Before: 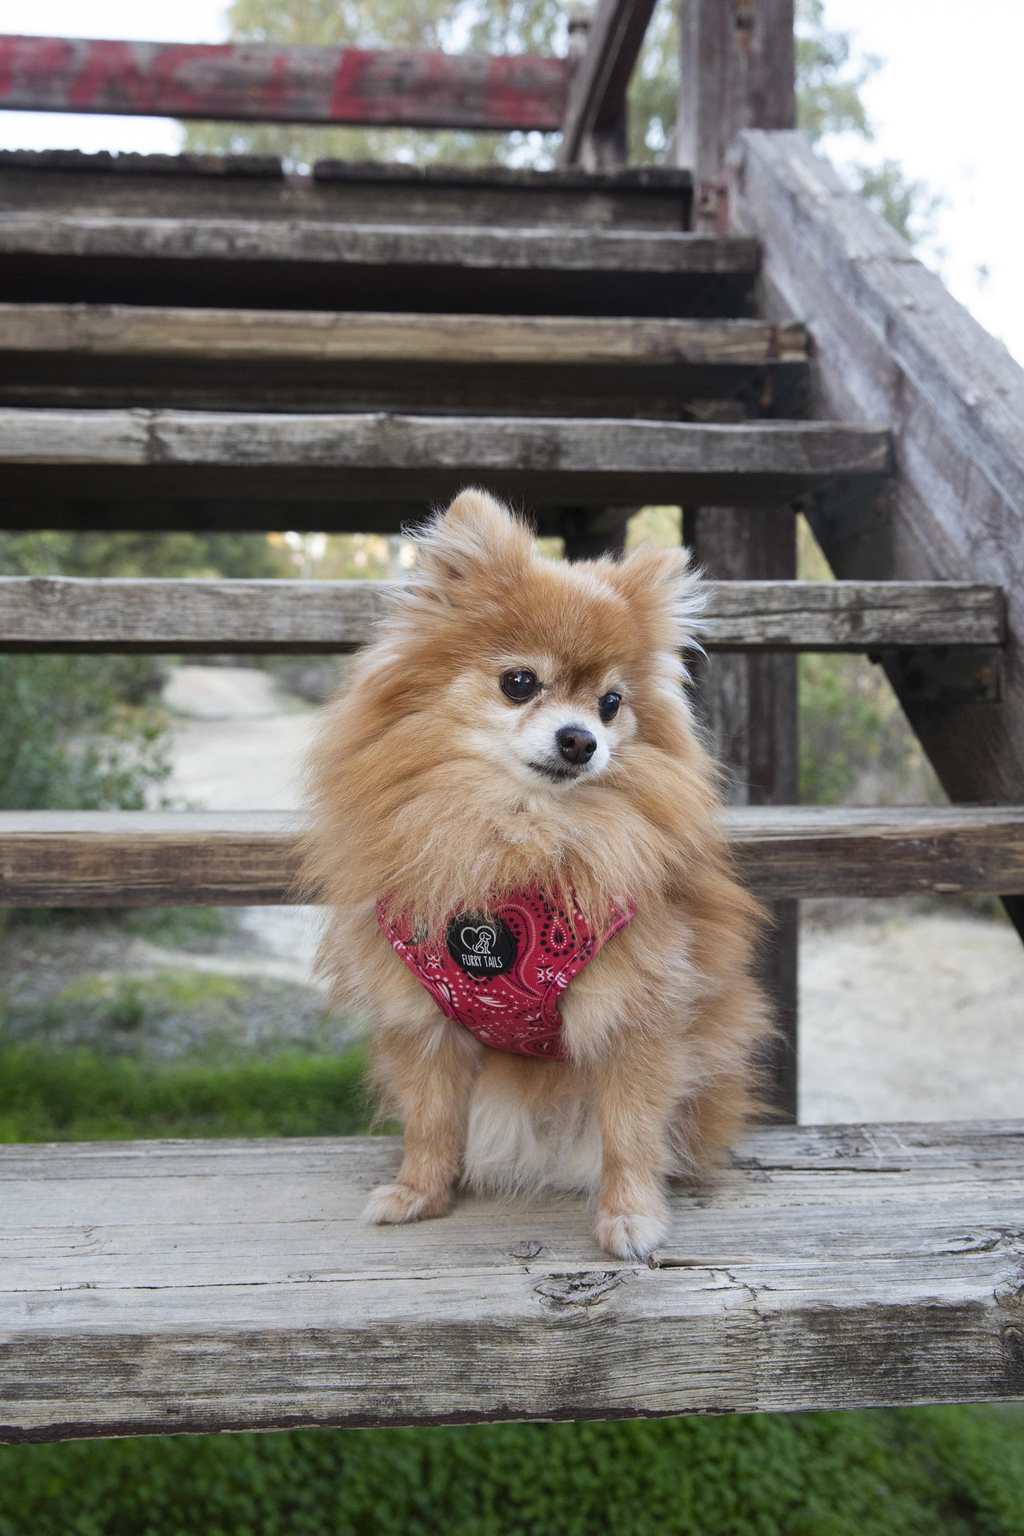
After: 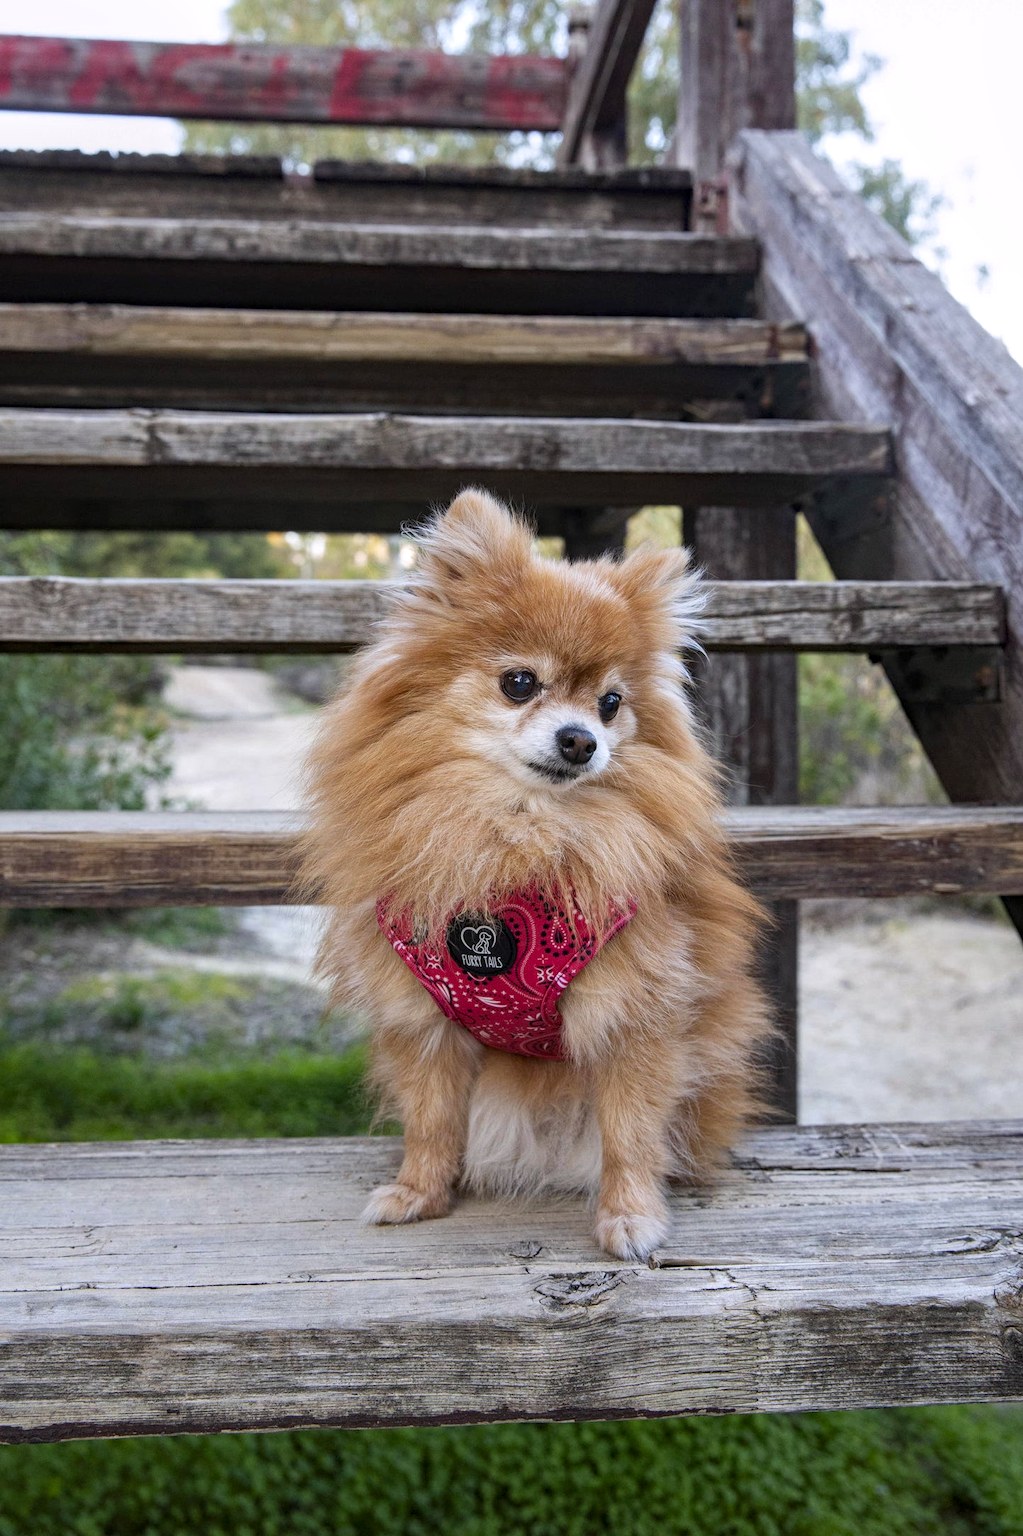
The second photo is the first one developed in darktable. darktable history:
white balance: red 1.009, blue 1.027
contrast brightness saturation: saturation 0.1
local contrast: on, module defaults
haze removal: compatibility mode true, adaptive false
